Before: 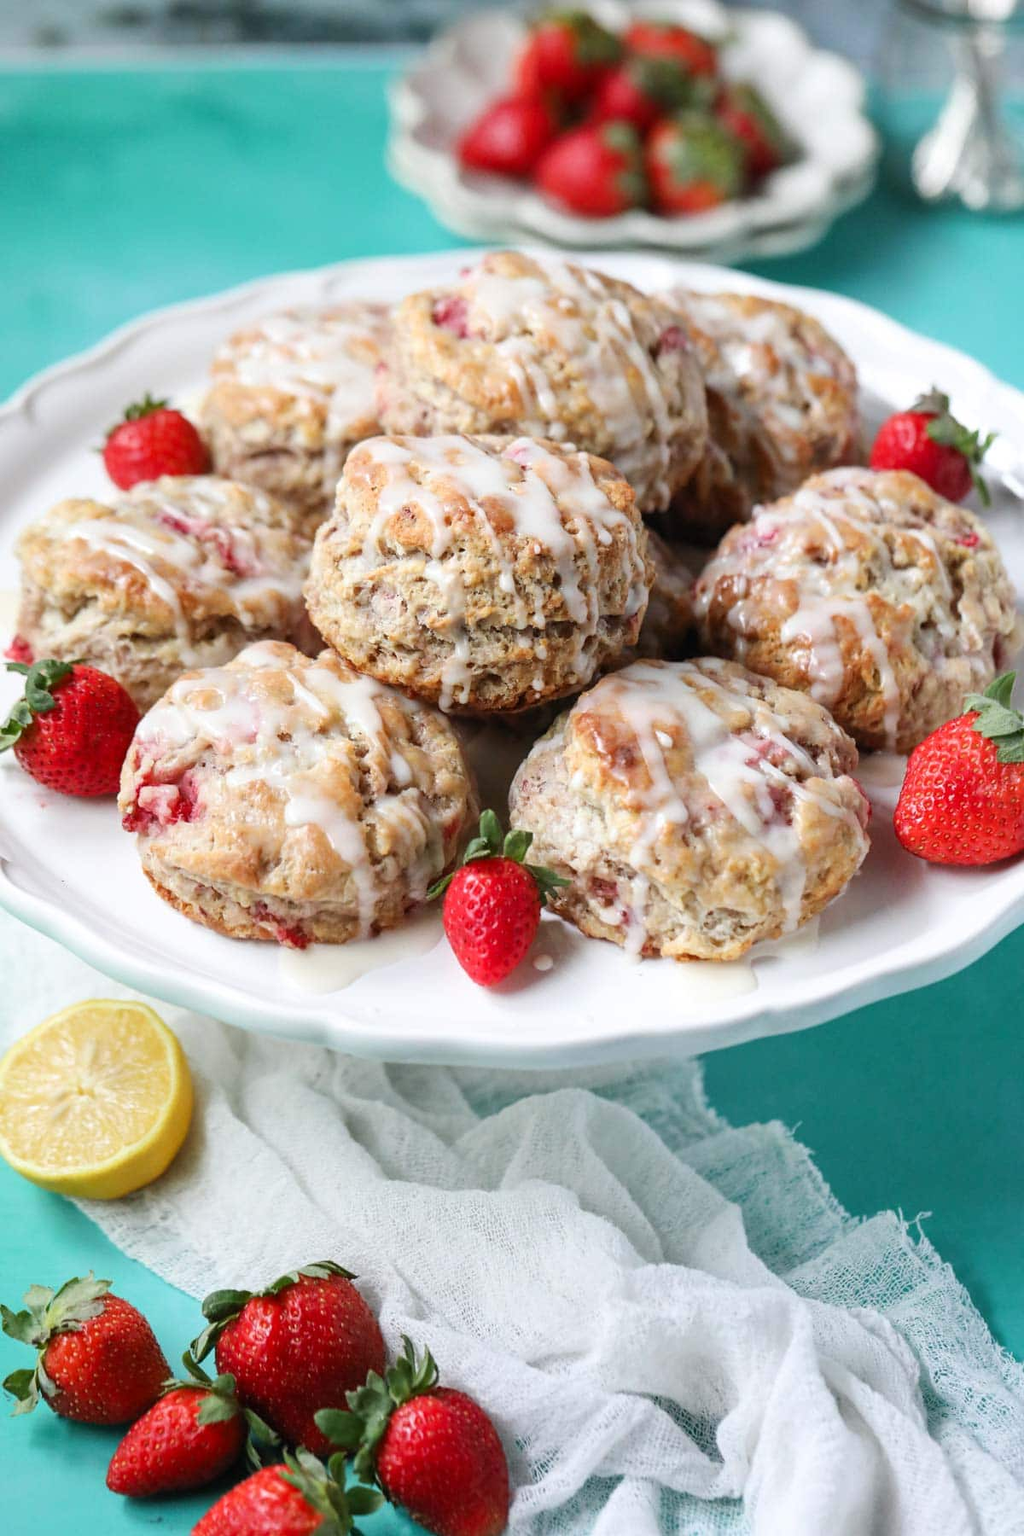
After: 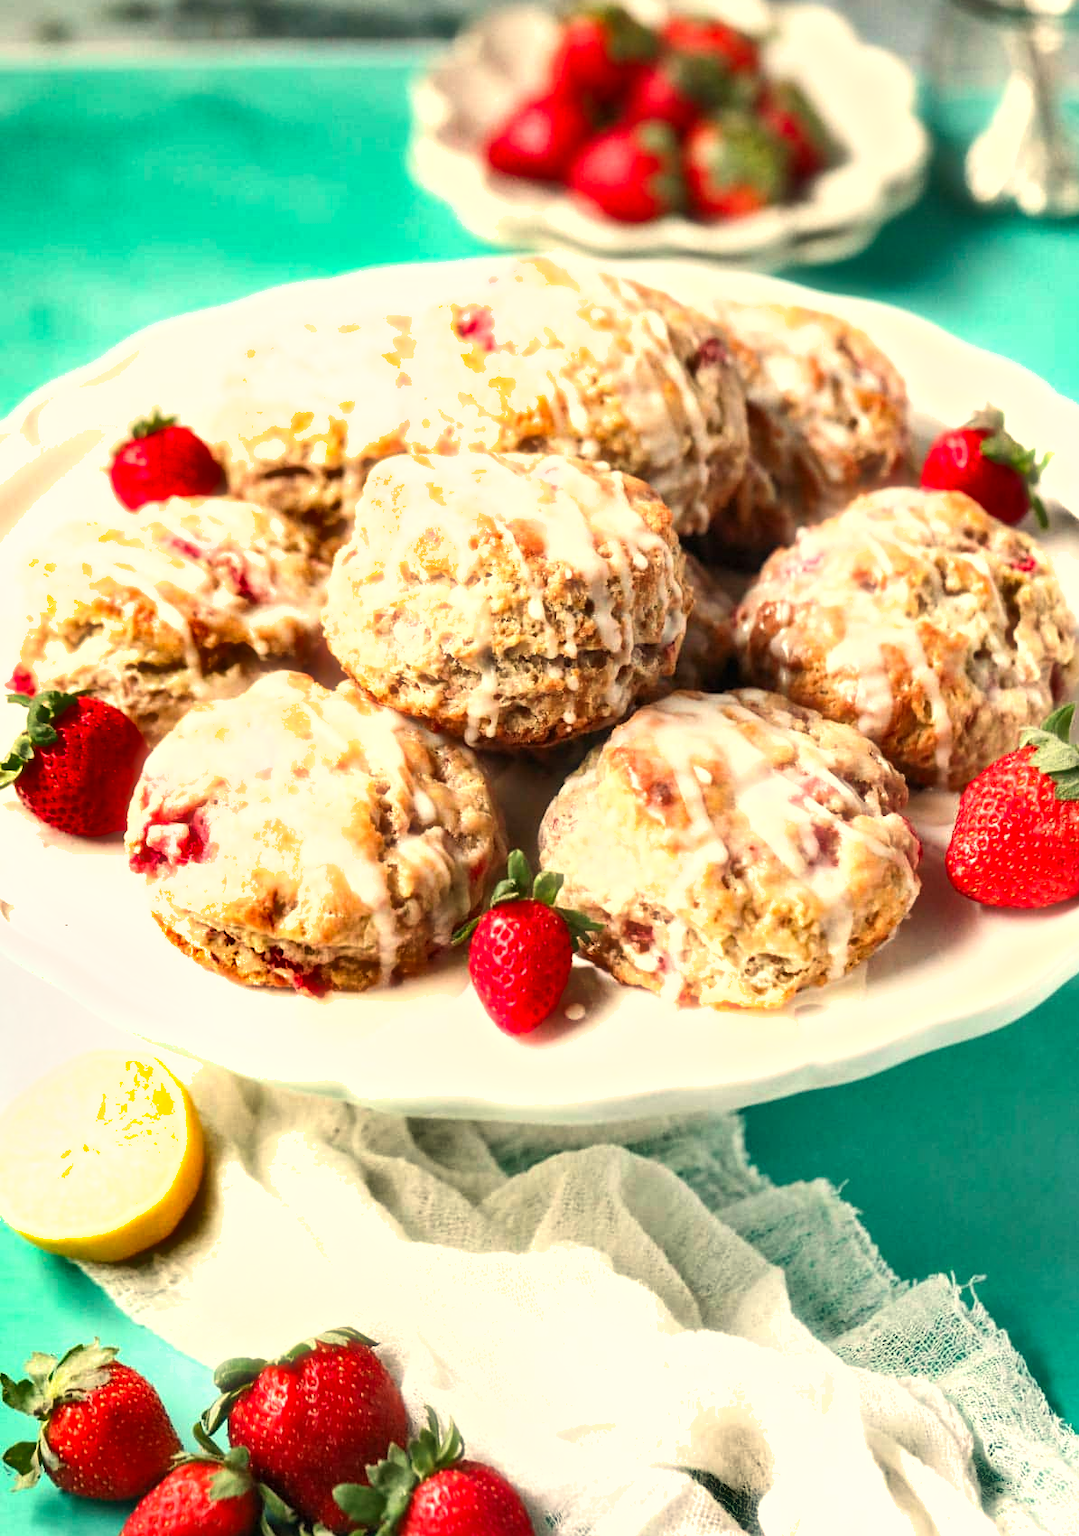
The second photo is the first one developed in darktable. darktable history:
crop: top 0.448%, right 0.264%, bottom 5.045%
white balance: red 1.123, blue 0.83
shadows and highlights: soften with gaussian
exposure: black level correction 0, exposure 0.7 EV, compensate exposure bias true, compensate highlight preservation false
color balance: mode lift, gamma, gain (sRGB), lift [0.97, 1, 1, 1], gamma [1.03, 1, 1, 1]
bloom: size 3%, threshold 100%, strength 0%
